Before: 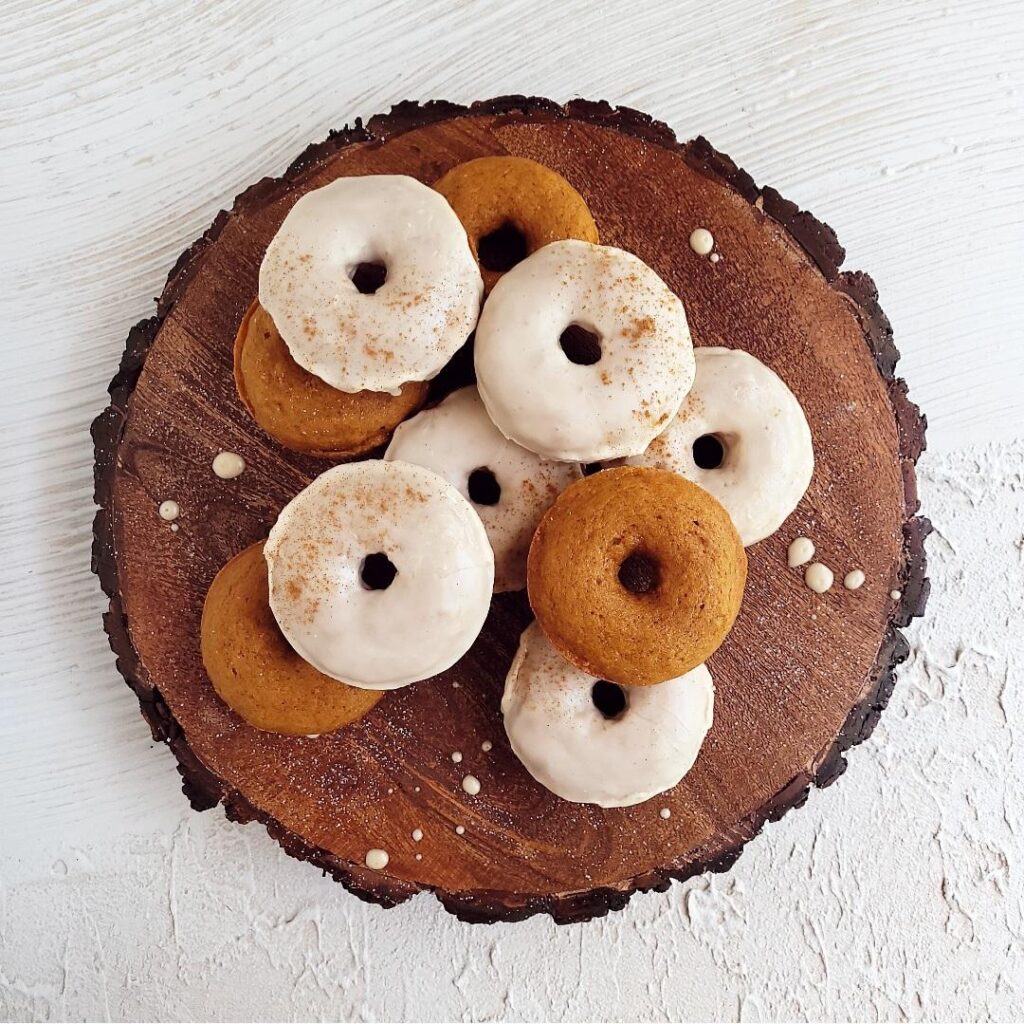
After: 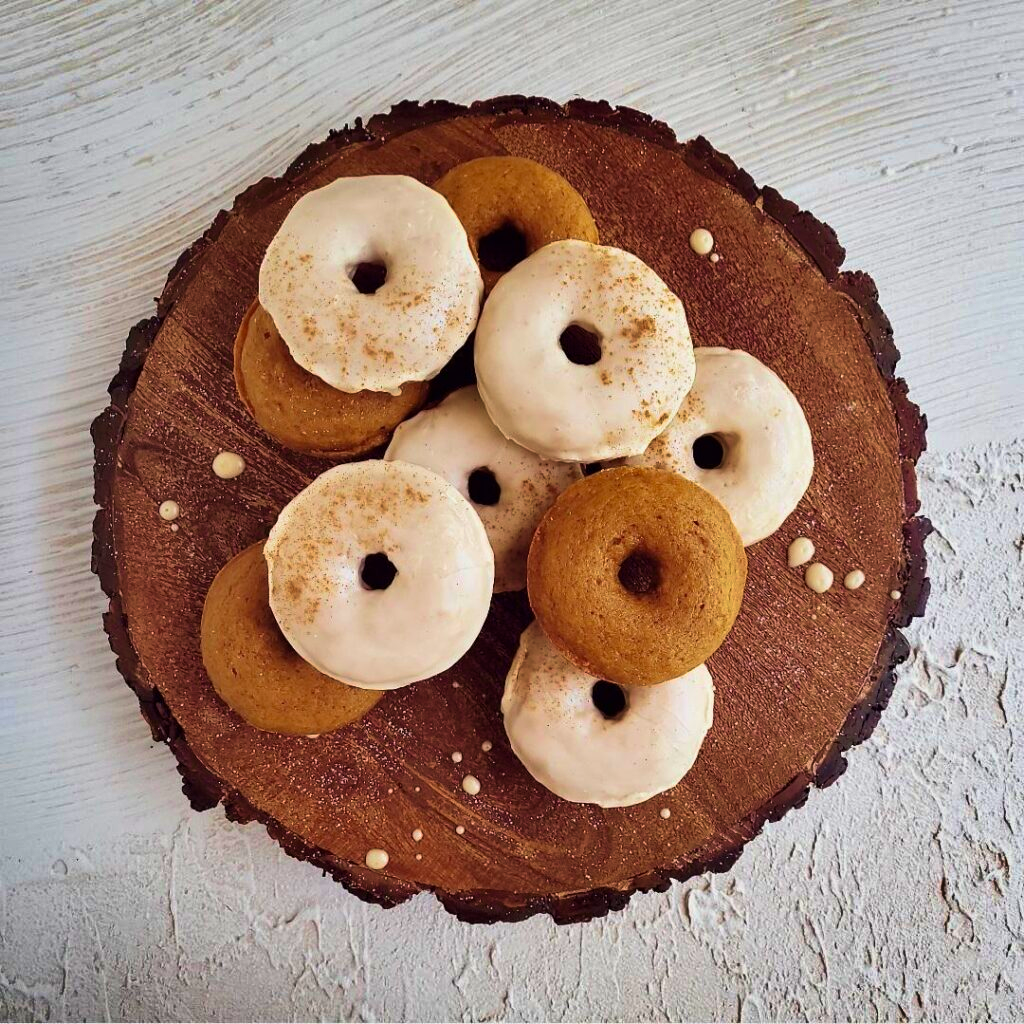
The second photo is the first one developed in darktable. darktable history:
shadows and highlights: white point adjustment -3.57, highlights -63.29, soften with gaussian
velvia: strength 66.72%, mid-tones bias 0.968
